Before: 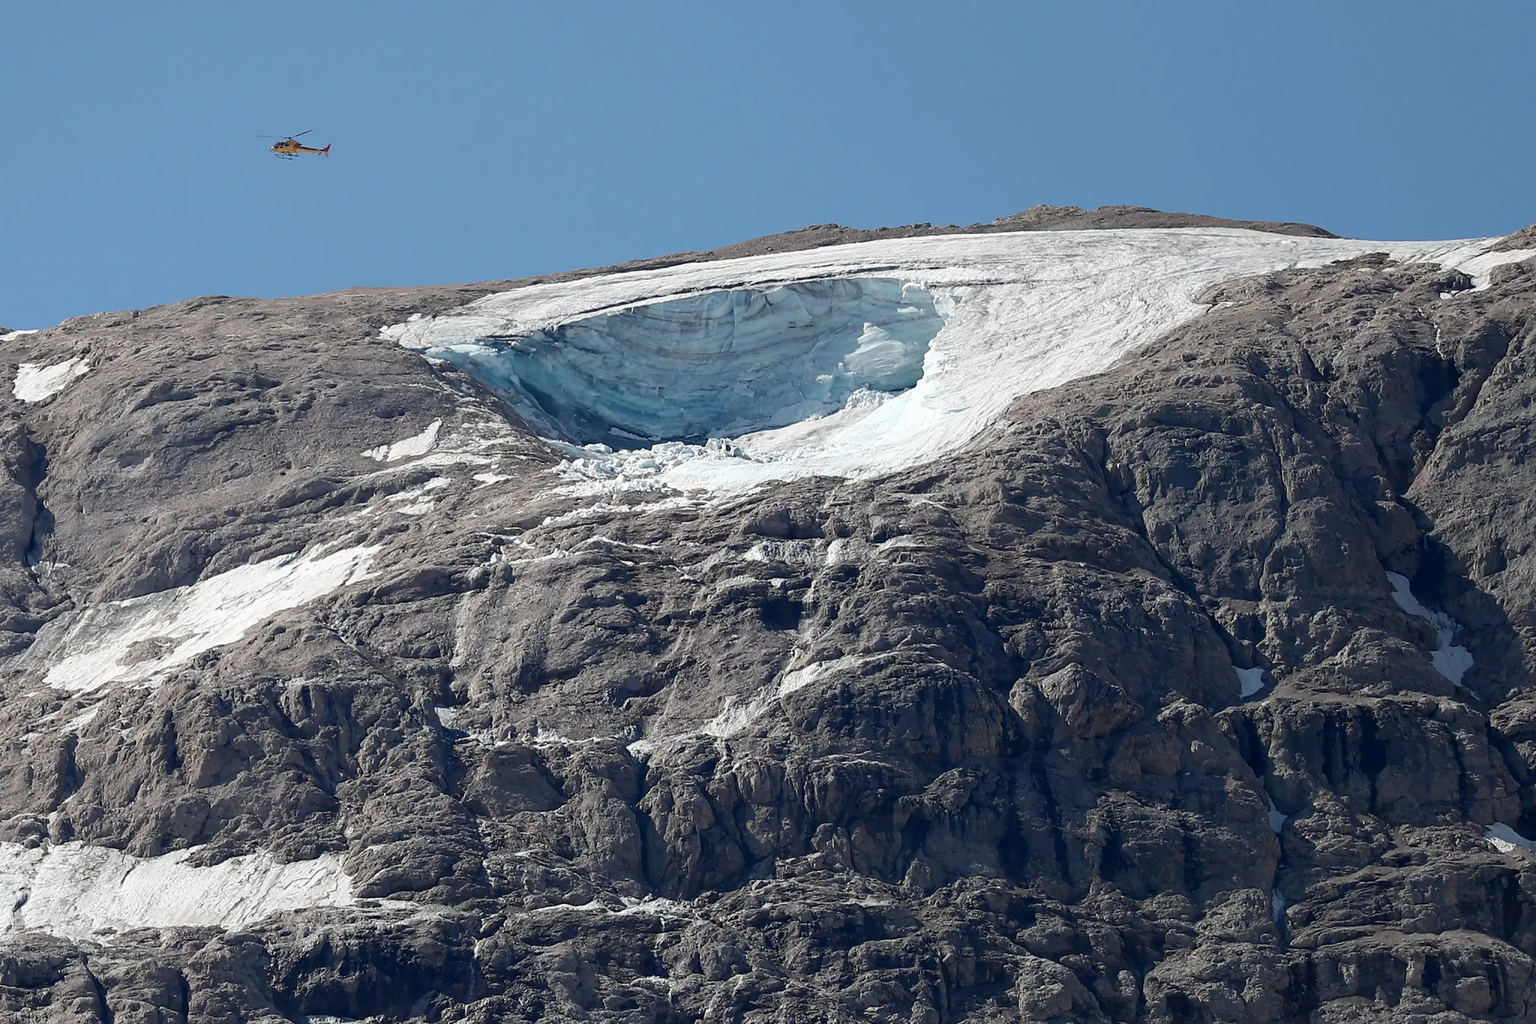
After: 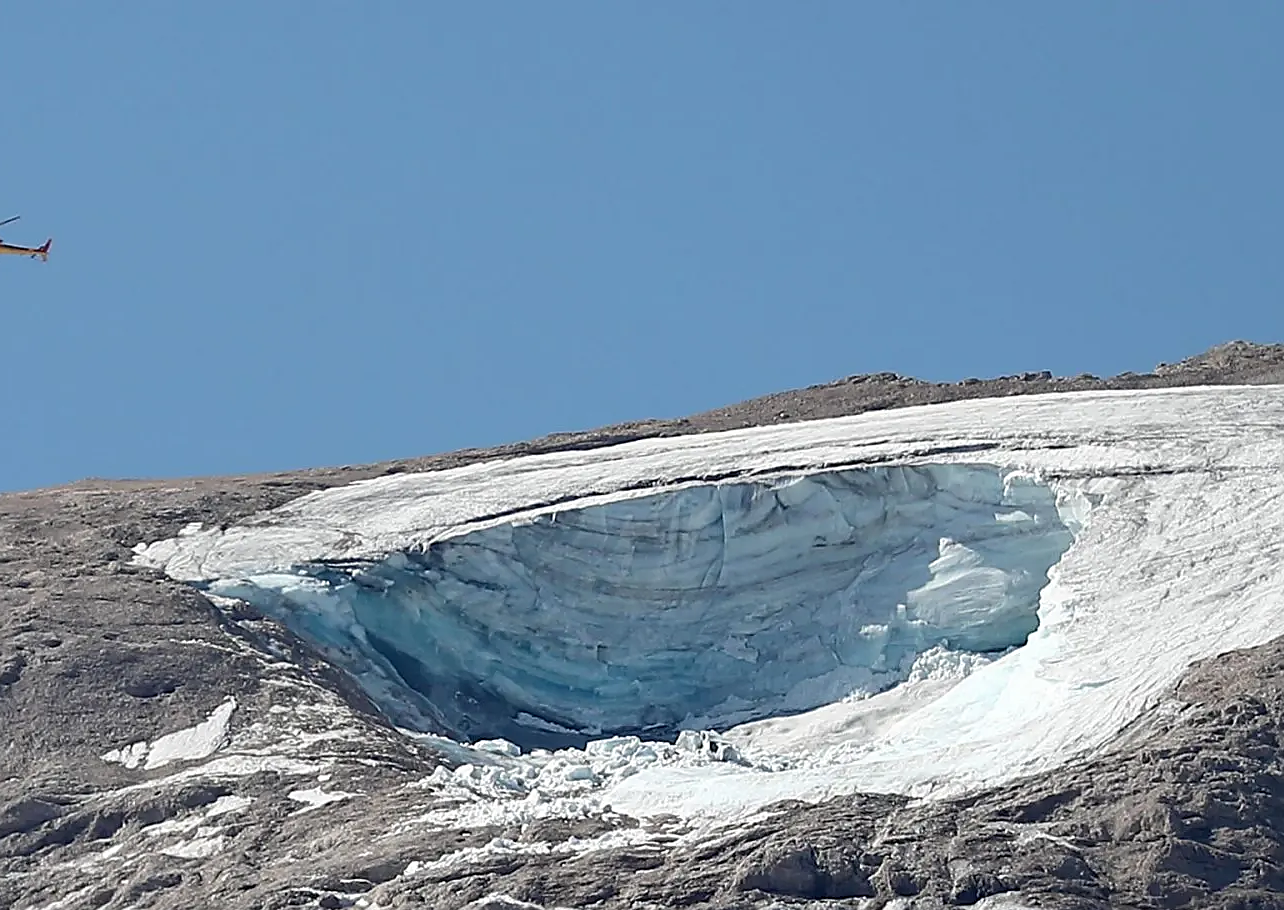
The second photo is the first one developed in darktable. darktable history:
crop: left 19.557%, right 30.252%, bottom 46.663%
sharpen: on, module defaults
